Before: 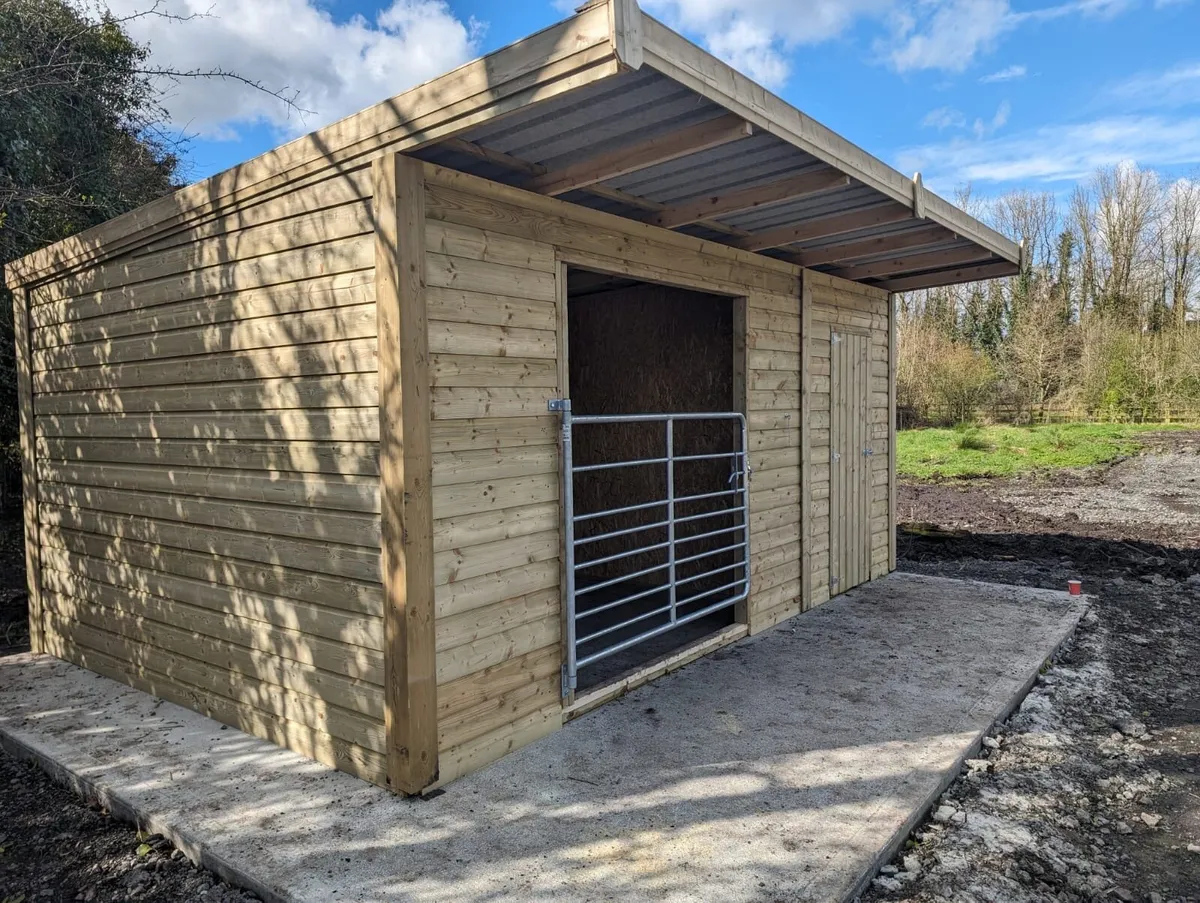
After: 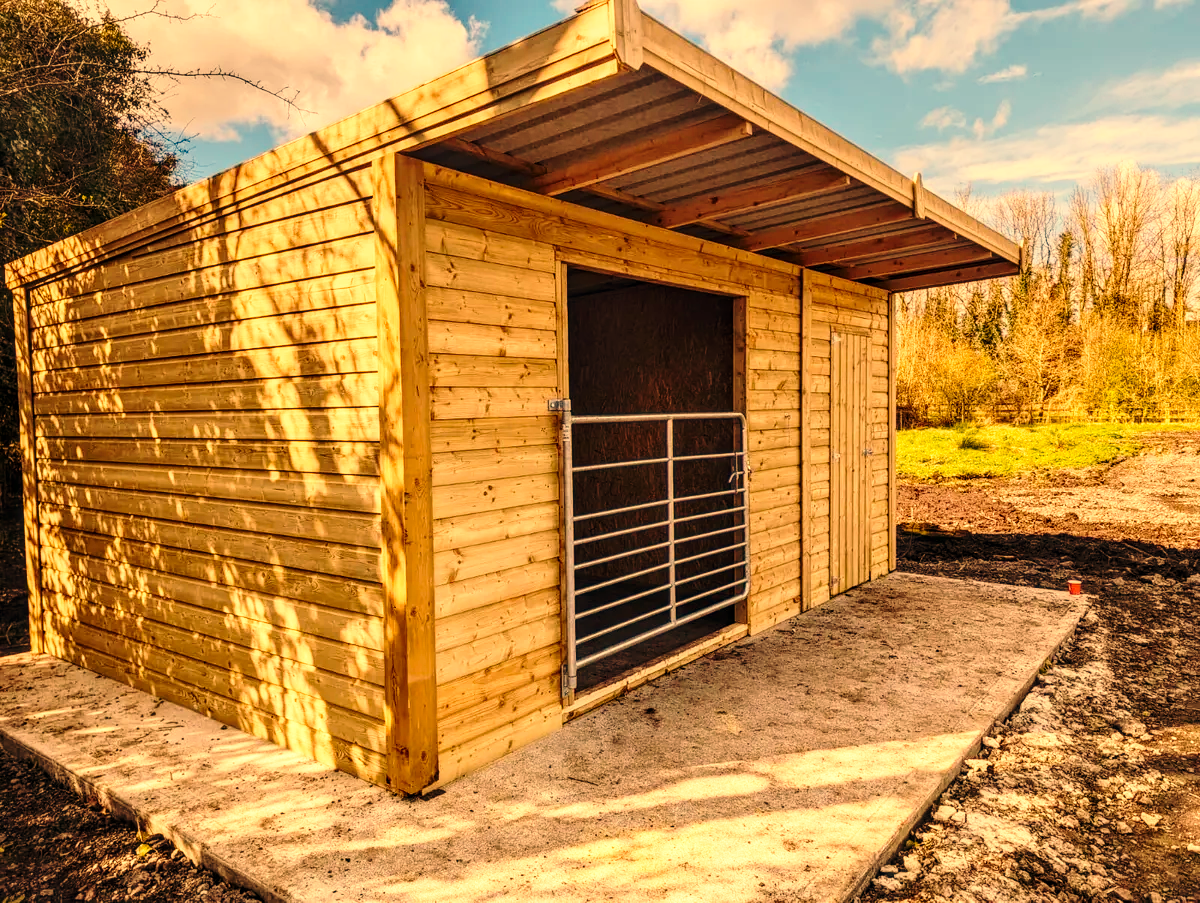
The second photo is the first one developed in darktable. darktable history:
local contrast: on, module defaults
white balance: red 1.467, blue 0.684
graduated density: rotation -0.352°, offset 57.64
base curve: curves: ch0 [(0, 0) (0.028, 0.03) (0.121, 0.232) (0.46, 0.748) (0.859, 0.968) (1, 1)], preserve colors none
color balance rgb: perceptual saturation grading › global saturation 10%, global vibrance 20%
contrast brightness saturation: contrast 0.14
